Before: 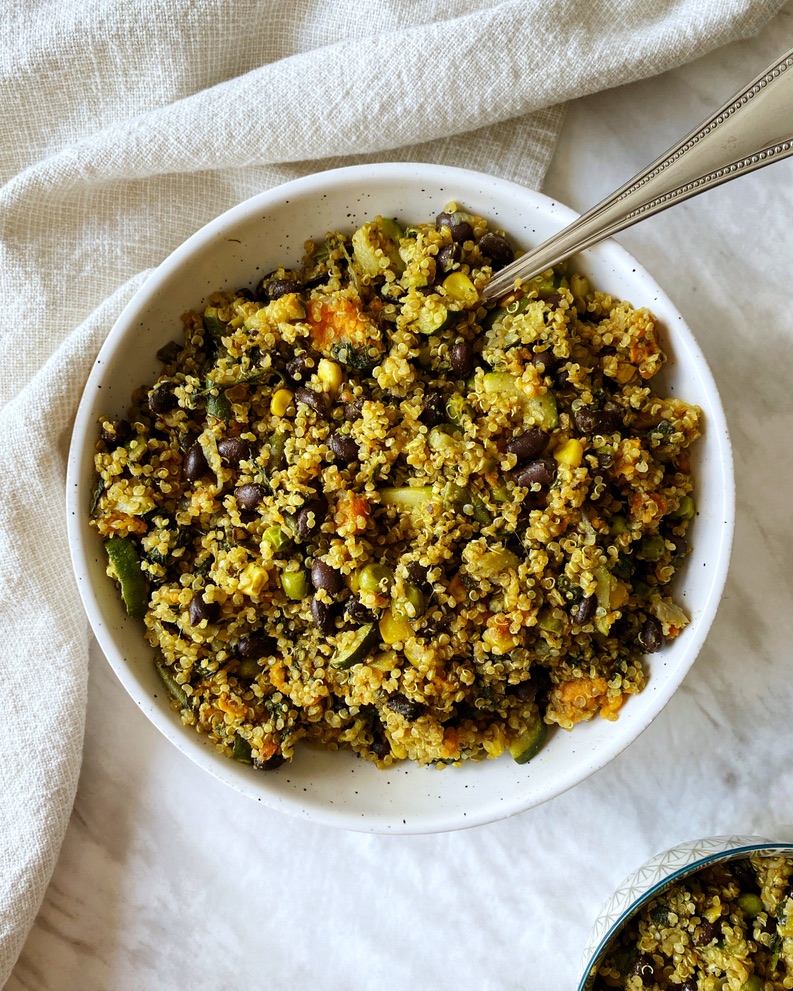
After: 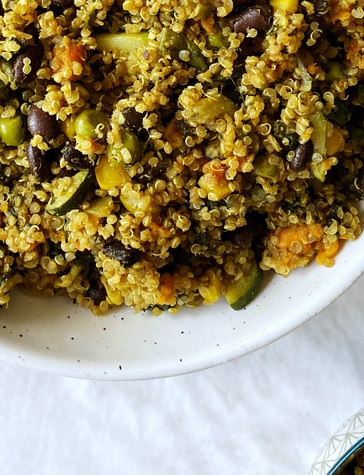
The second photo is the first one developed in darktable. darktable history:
crop: left 35.844%, top 45.835%, right 18.139%, bottom 6.183%
tone equalizer: smoothing diameter 2.11%, edges refinement/feathering 20.72, mask exposure compensation -1.57 EV, filter diffusion 5
